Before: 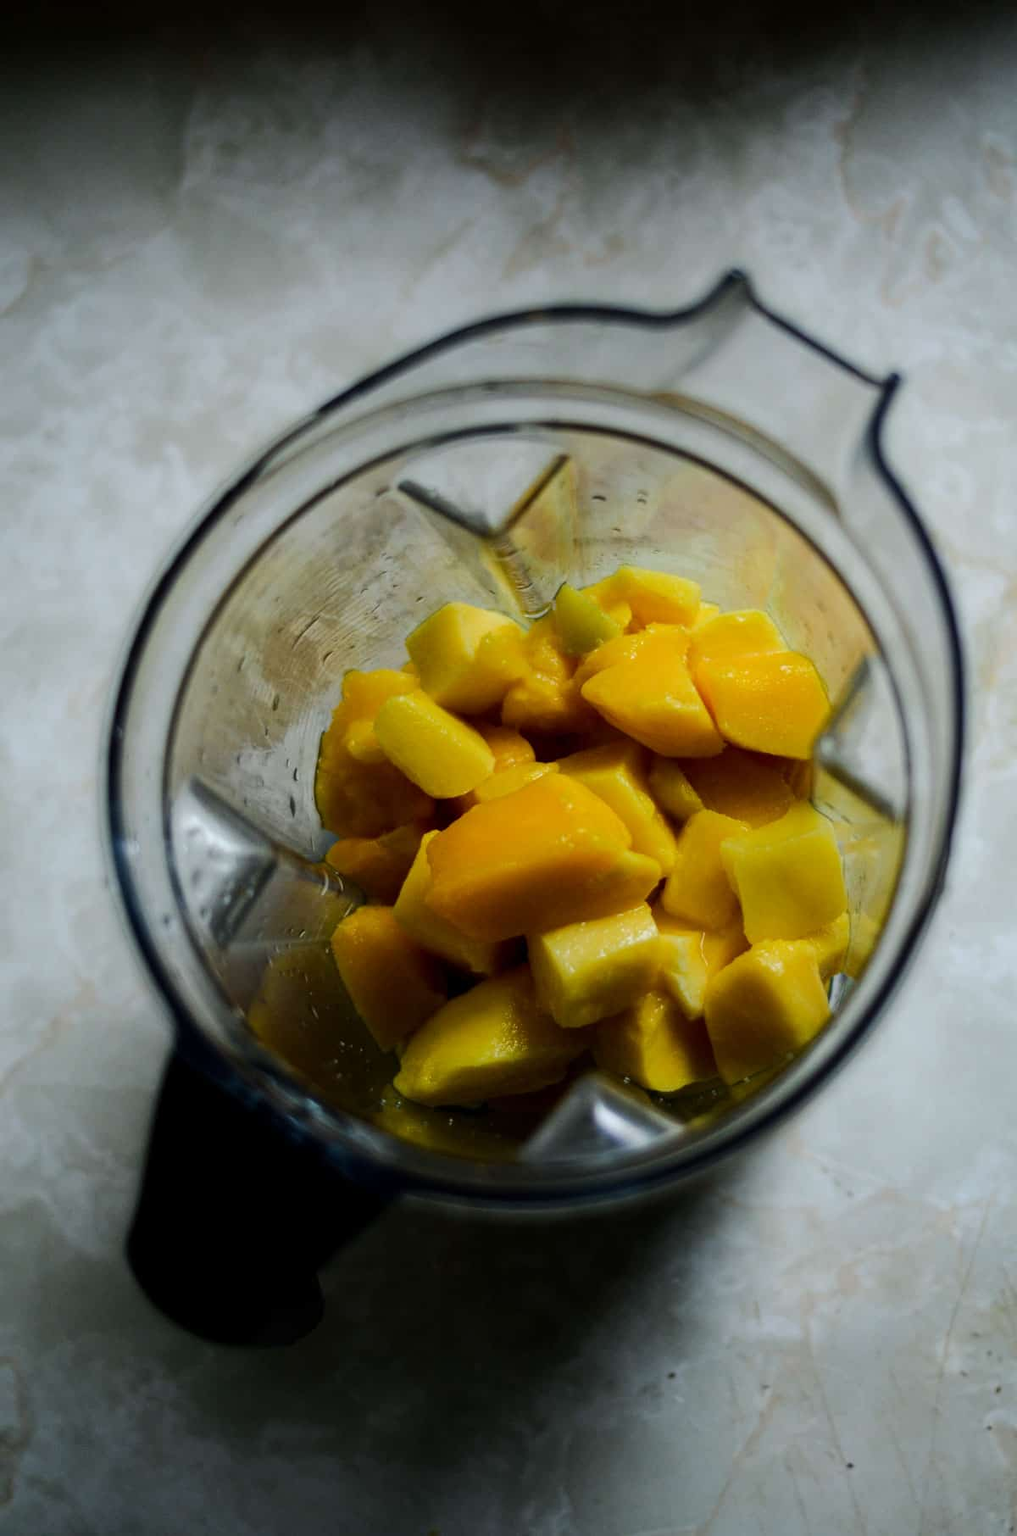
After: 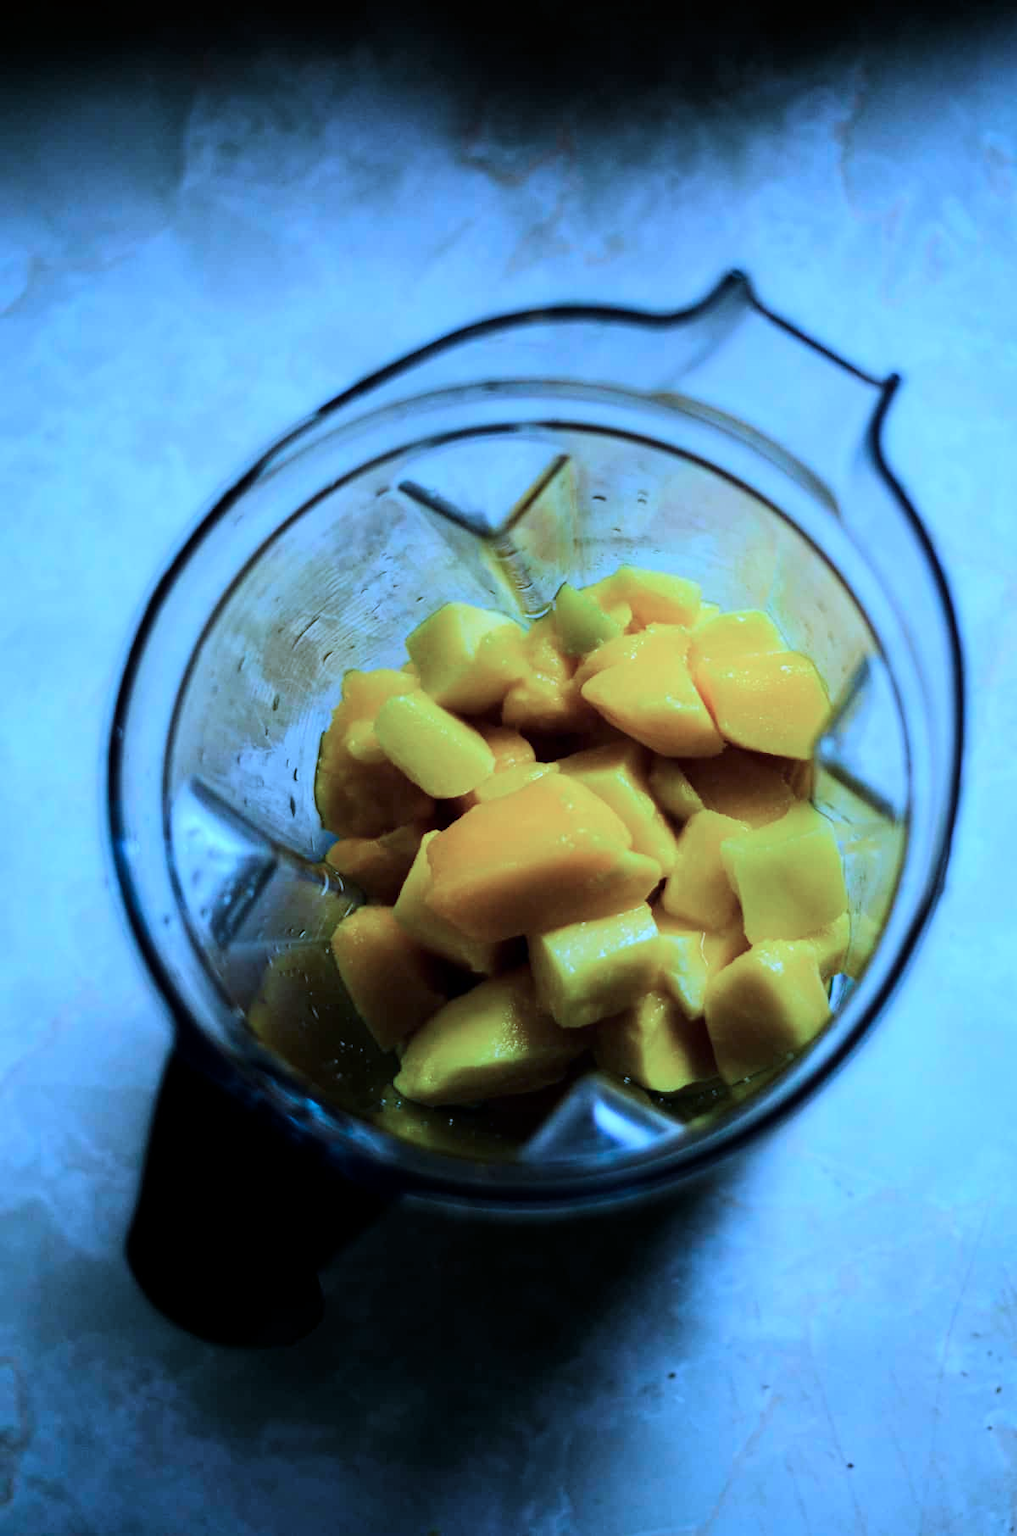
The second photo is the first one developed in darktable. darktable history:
color calibration: illuminant as shot in camera, x 0.442, y 0.413, temperature 2903.13 K
tone curve: curves: ch0 [(0, 0) (0.004, 0.001) (0.133, 0.112) (0.325, 0.362) (0.832, 0.893) (1, 1)], color space Lab, linked channels, preserve colors none
